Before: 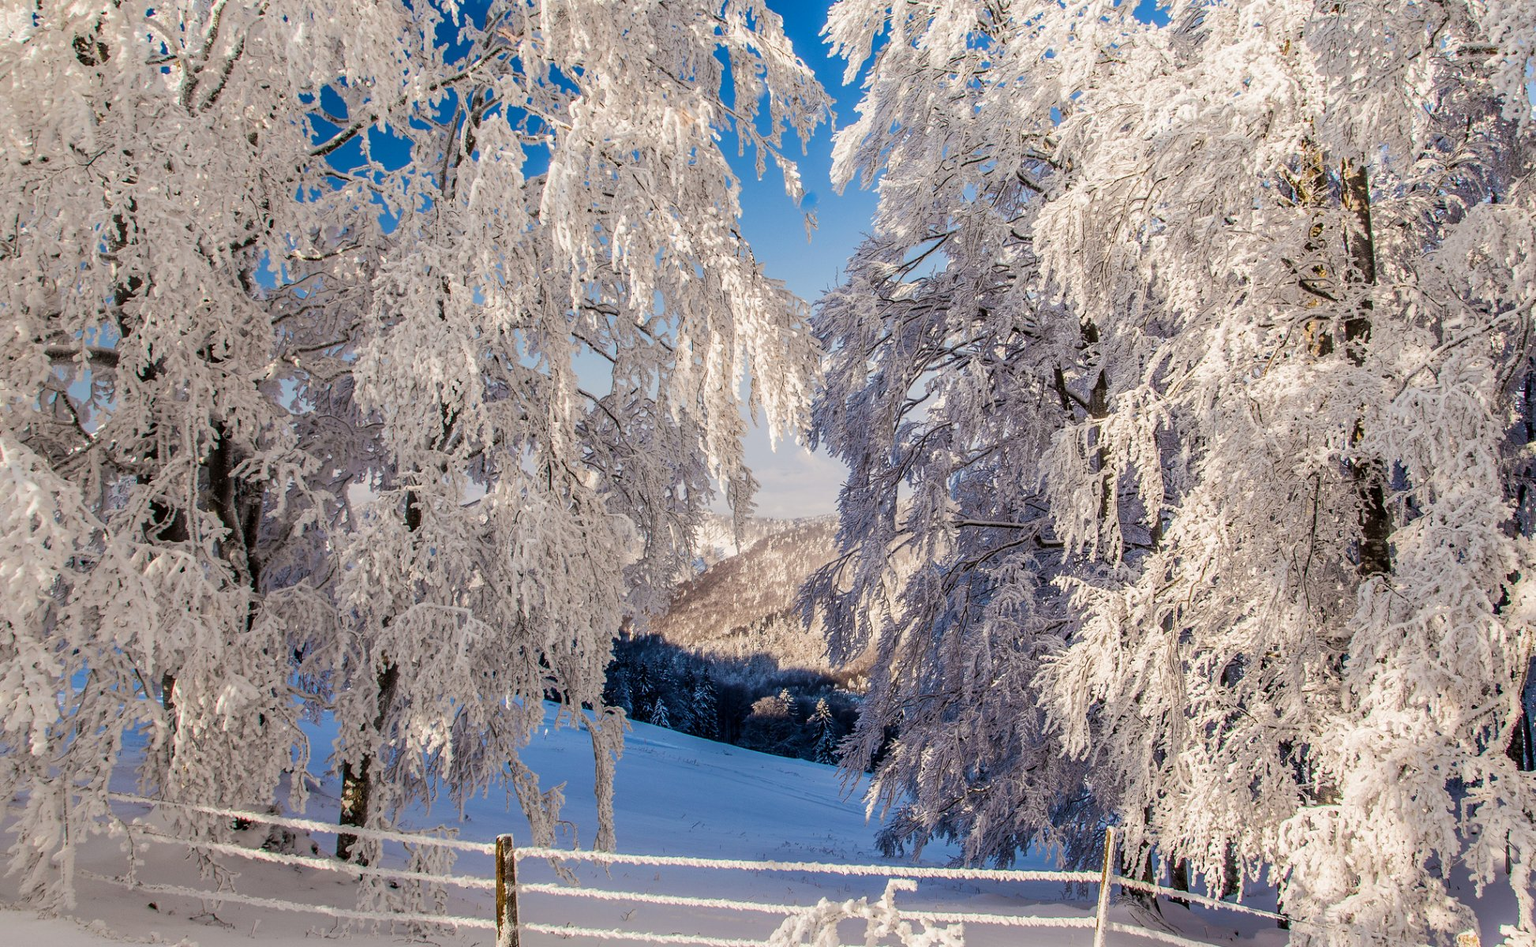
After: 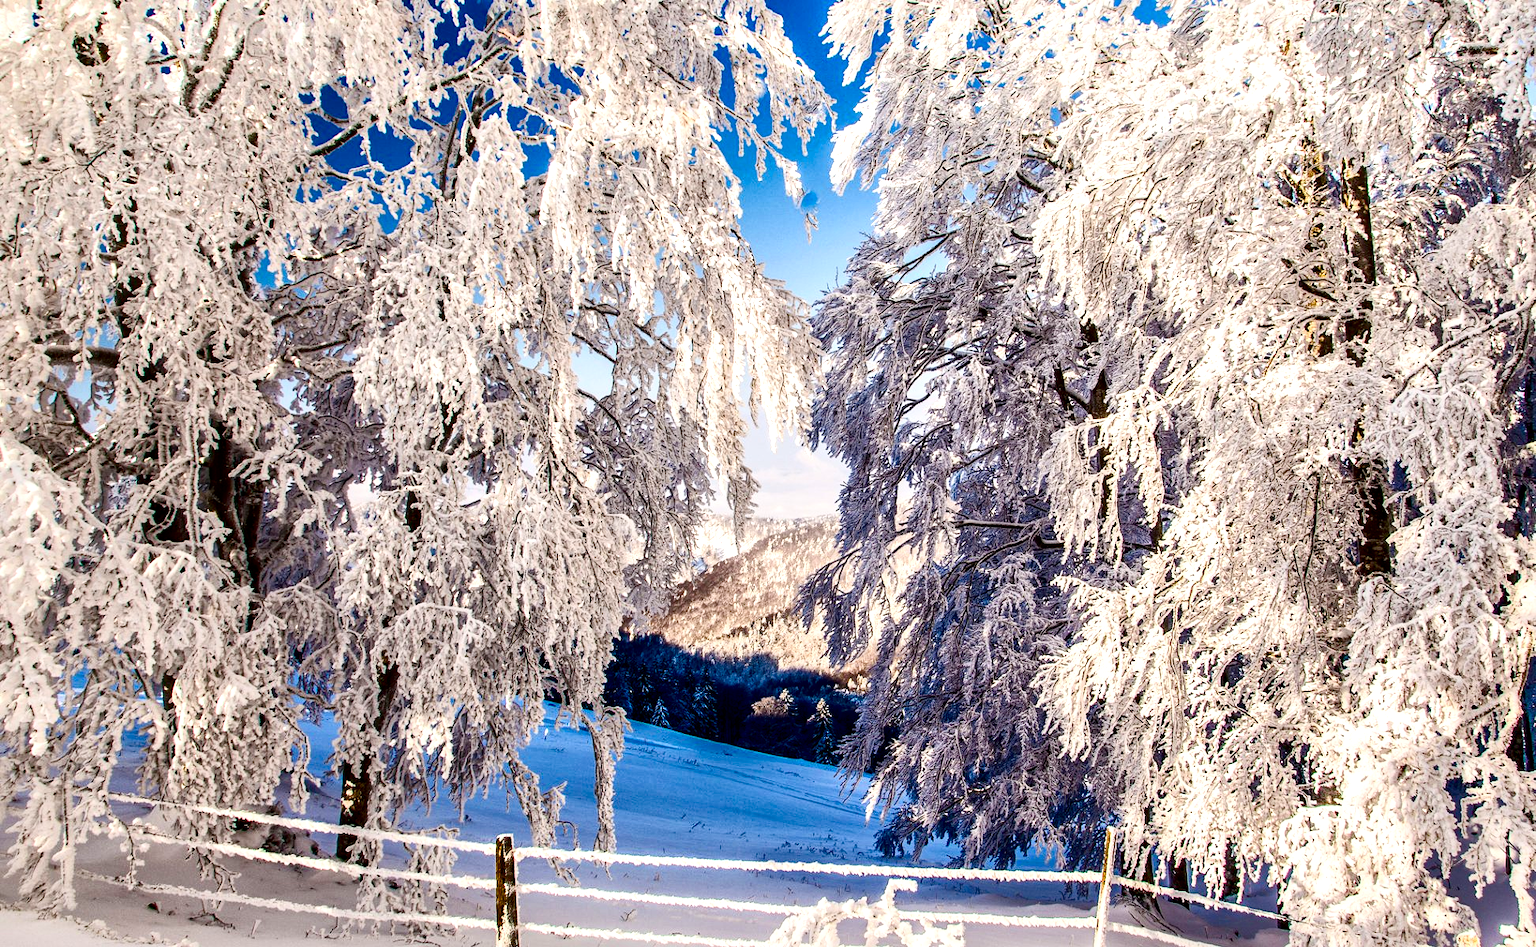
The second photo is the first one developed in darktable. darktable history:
contrast brightness saturation: contrast 0.299
exposure: exposure 0.203 EV, compensate highlight preservation false
color balance rgb: highlights gain › chroma 0.117%, highlights gain › hue 330.18°, linear chroma grading › shadows 18.834%, linear chroma grading › highlights 3.107%, linear chroma grading › mid-tones 10.377%, perceptual saturation grading › global saturation 20%, perceptual saturation grading › highlights -25.721%, perceptual saturation grading › shadows 49.546%, global vibrance 11.339%, contrast 4.939%
local contrast: mode bilateral grid, contrast 20, coarseness 50, detail 179%, midtone range 0.2
